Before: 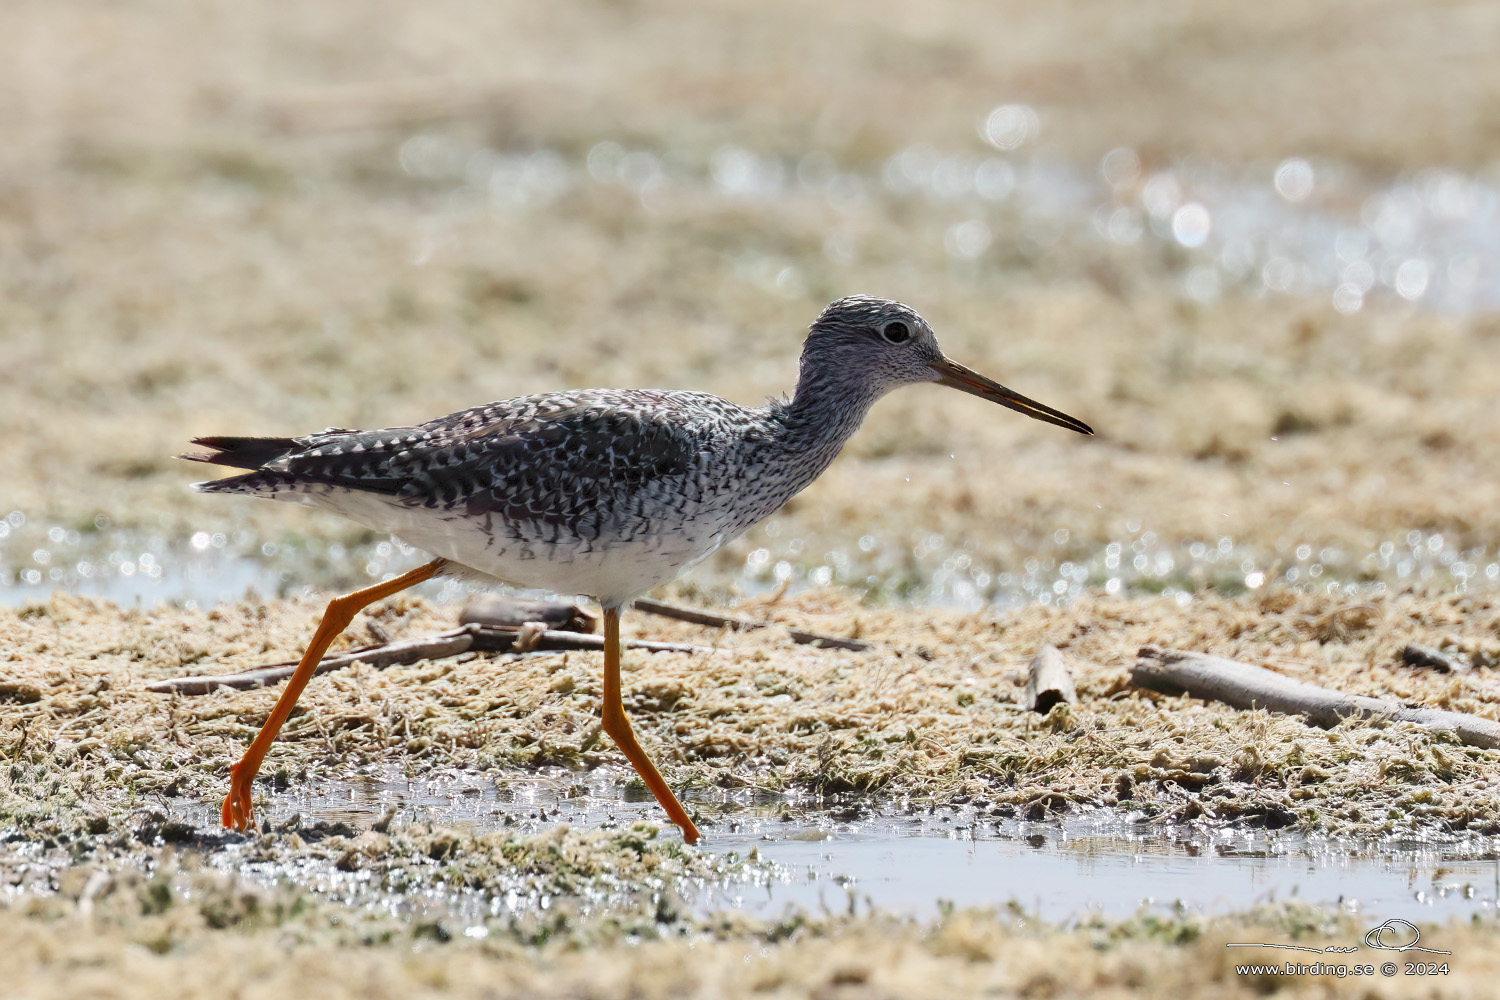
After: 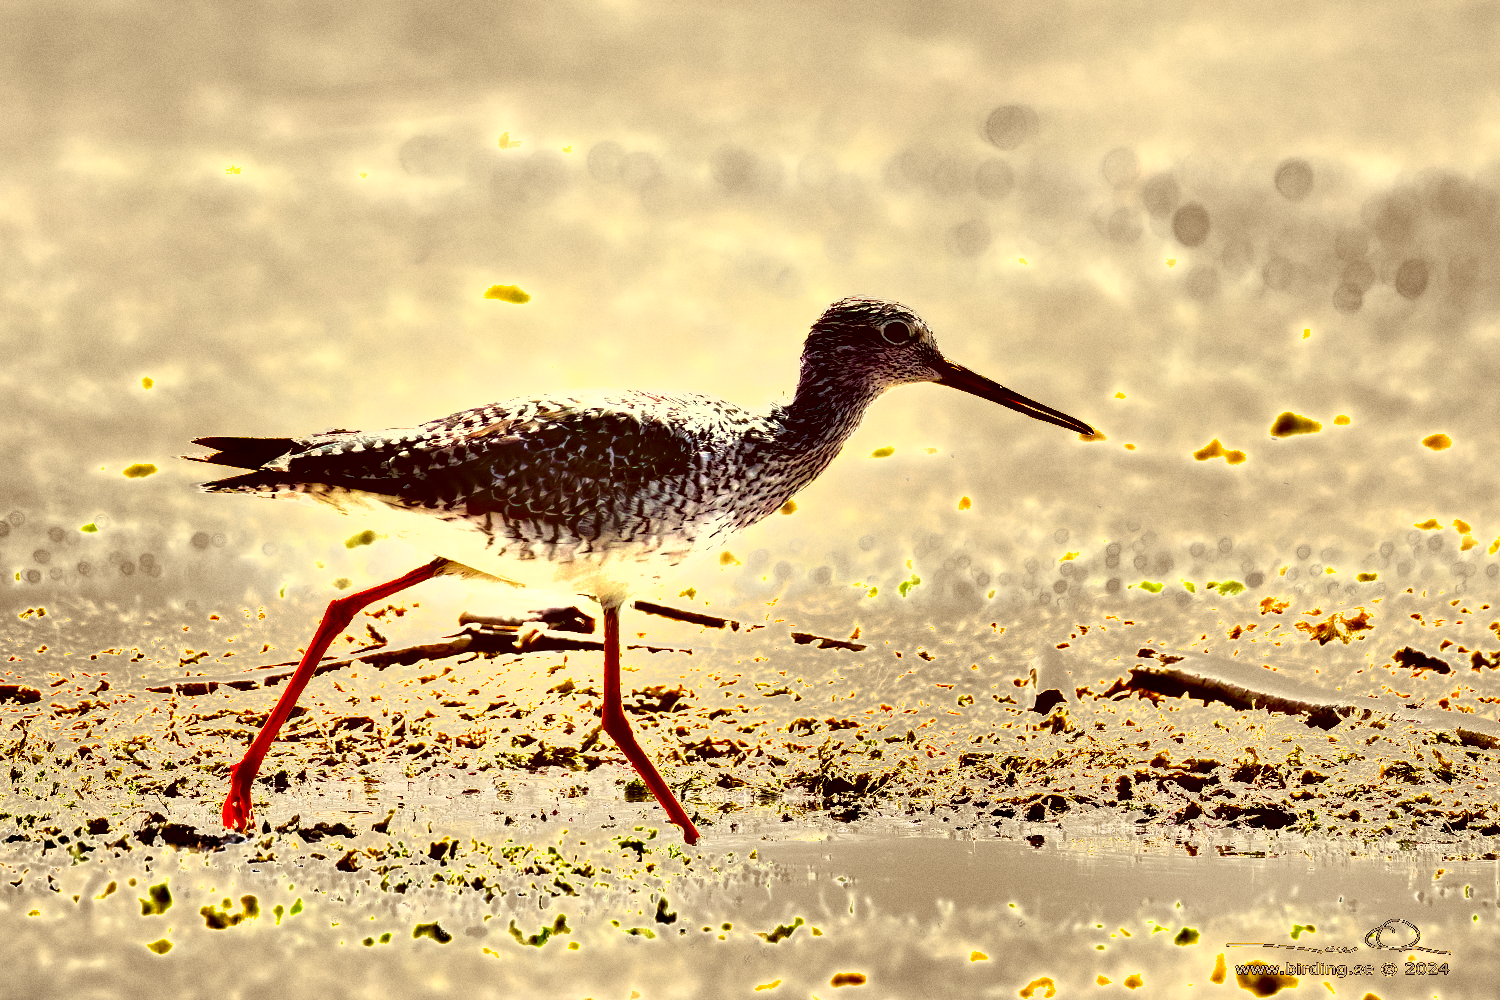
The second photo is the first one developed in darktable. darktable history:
exposure: black level correction 0, exposure 1.975 EV, compensate exposure bias true, compensate highlight preservation false
color correction: highlights a* 1.12, highlights b* 24.26, shadows a* 15.58, shadows b* 24.26
grain: coarseness 0.09 ISO
base curve: curves: ch0 [(0, 0) (0.235, 0.266) (0.503, 0.496) (0.786, 0.72) (1, 1)]
shadows and highlights: shadows 32.83, highlights -47.7, soften with gaussian
white balance: emerald 1
contrast brightness saturation: contrast 0.08, saturation 0.2
color balance: output saturation 110%
